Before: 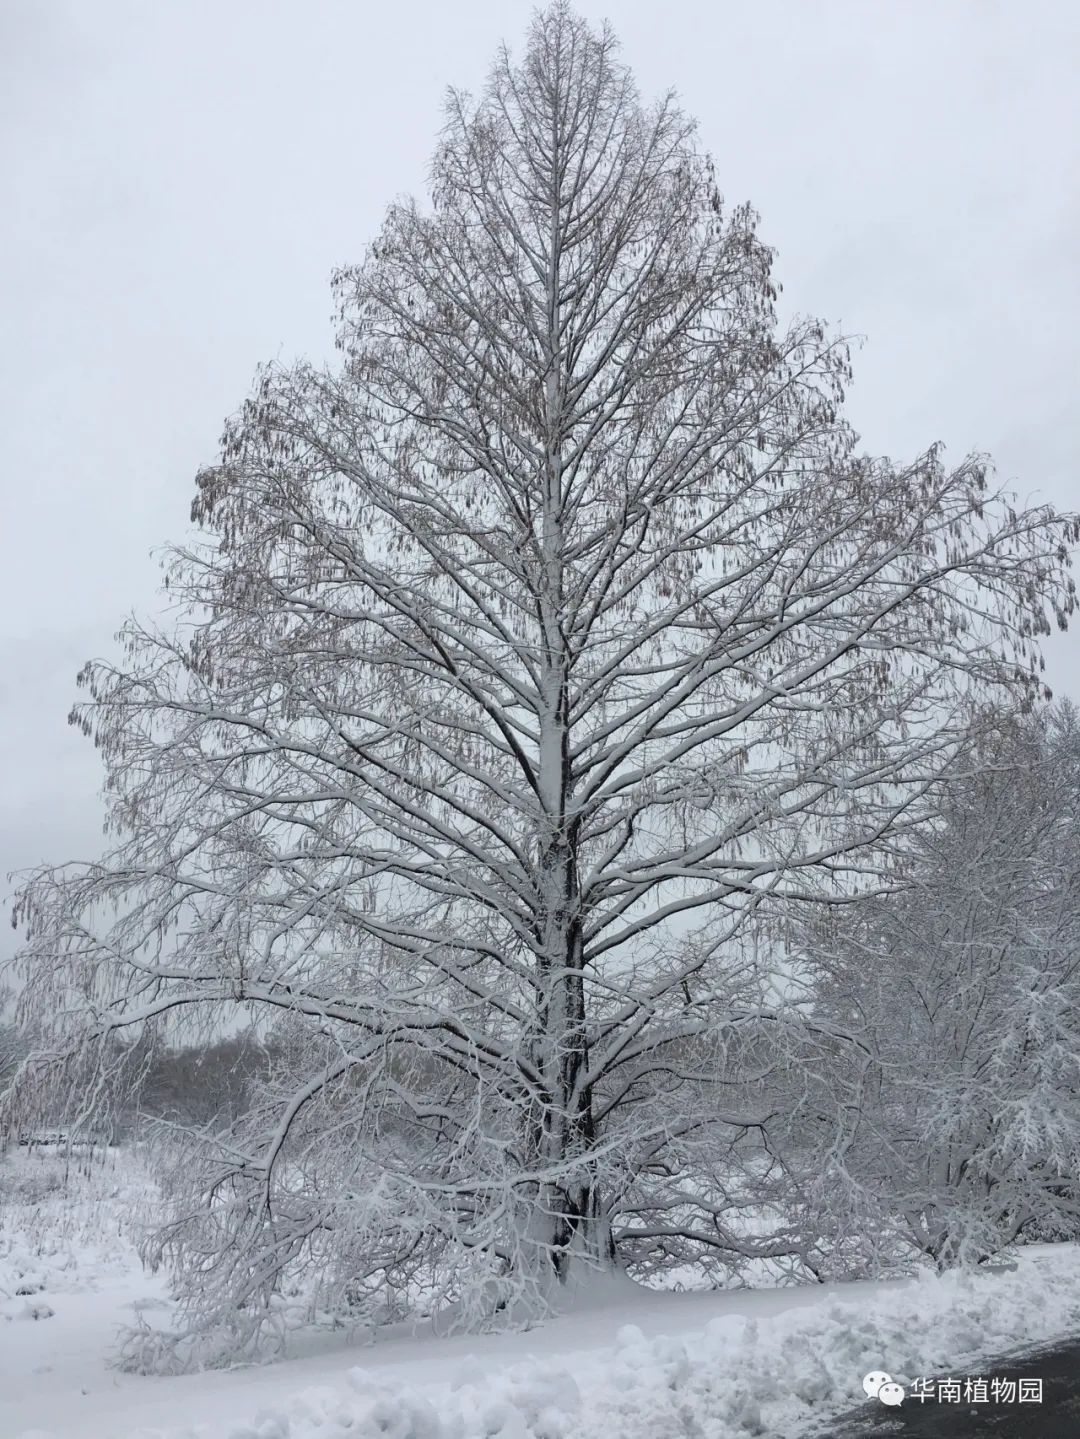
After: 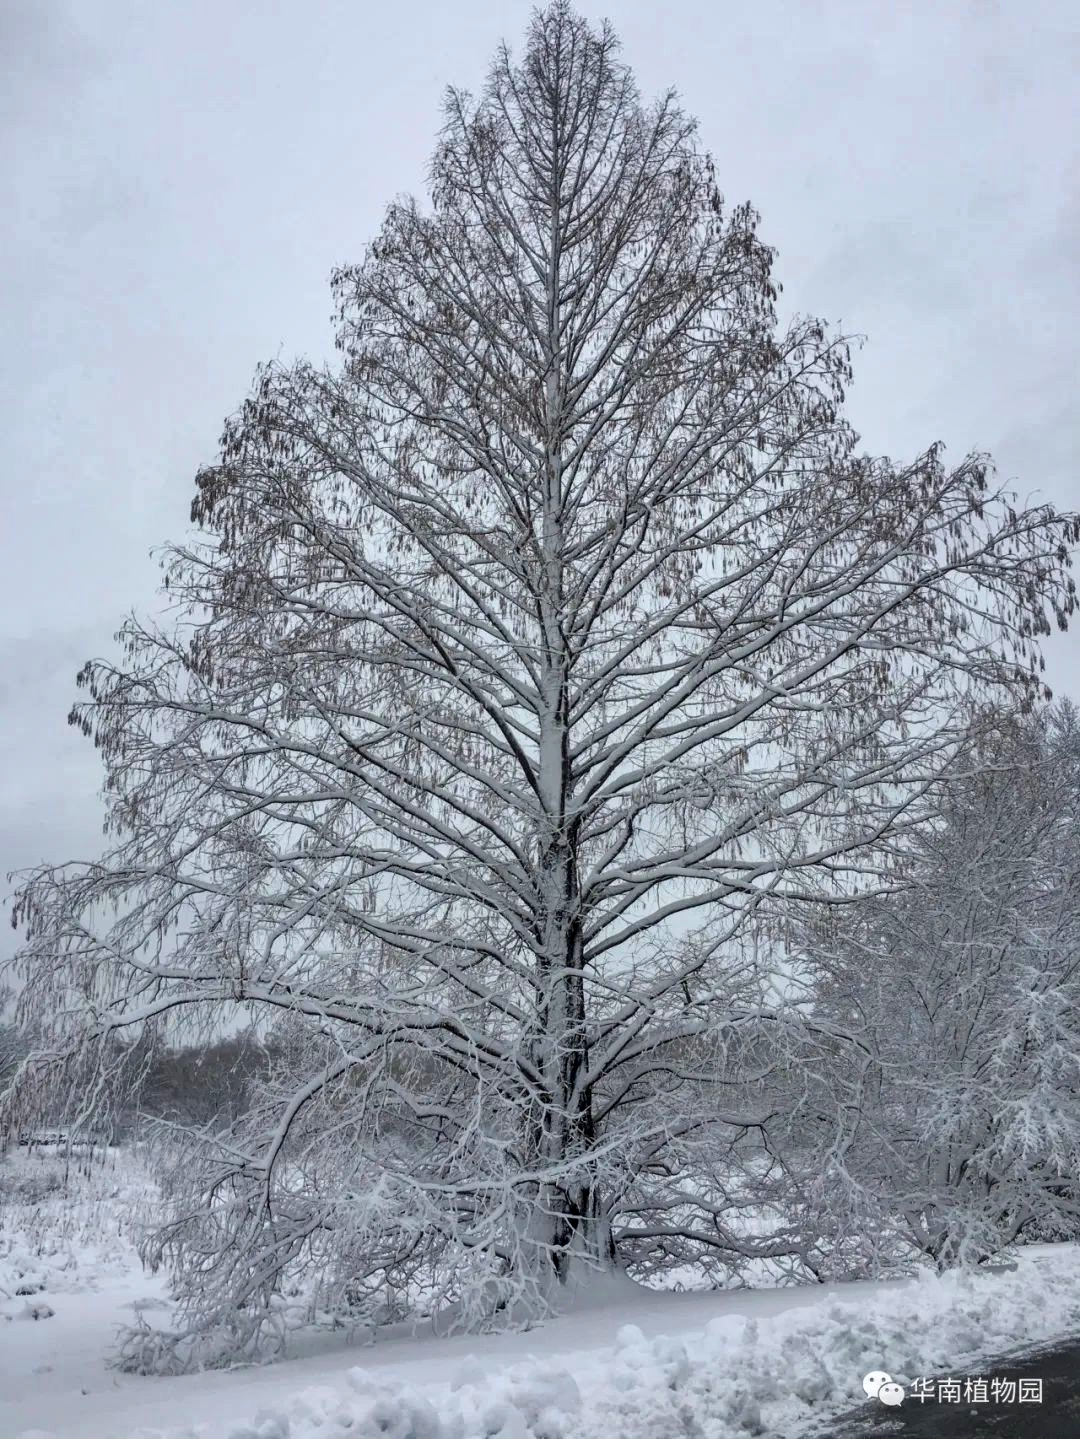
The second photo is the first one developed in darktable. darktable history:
shadows and highlights: shadows 6.06, soften with gaussian
local contrast: detail 130%
color balance rgb: linear chroma grading › global chroma 14.382%, perceptual saturation grading › global saturation -0.064%, global vibrance 20%
